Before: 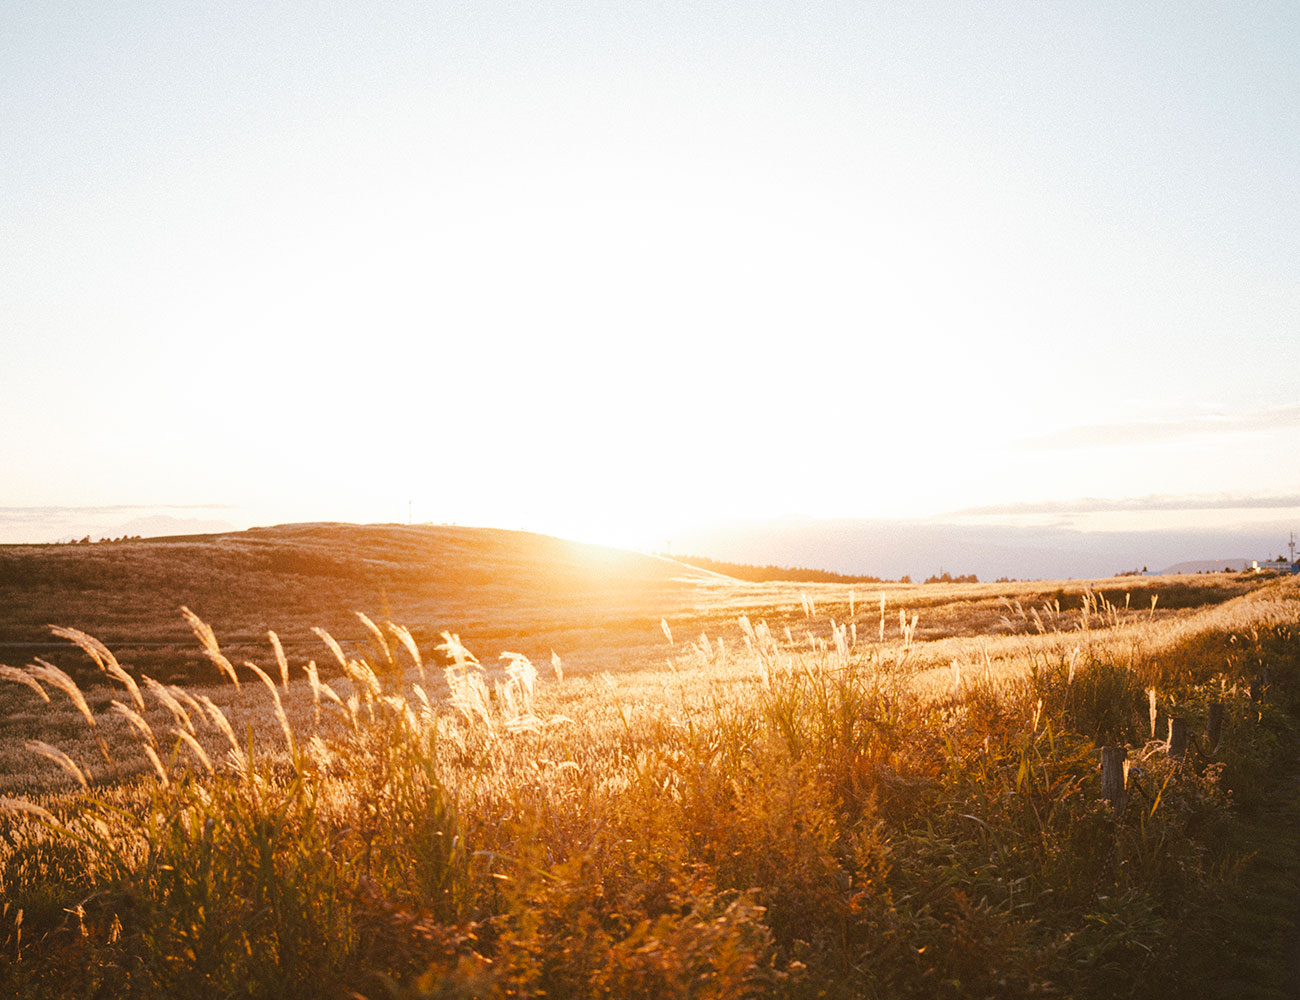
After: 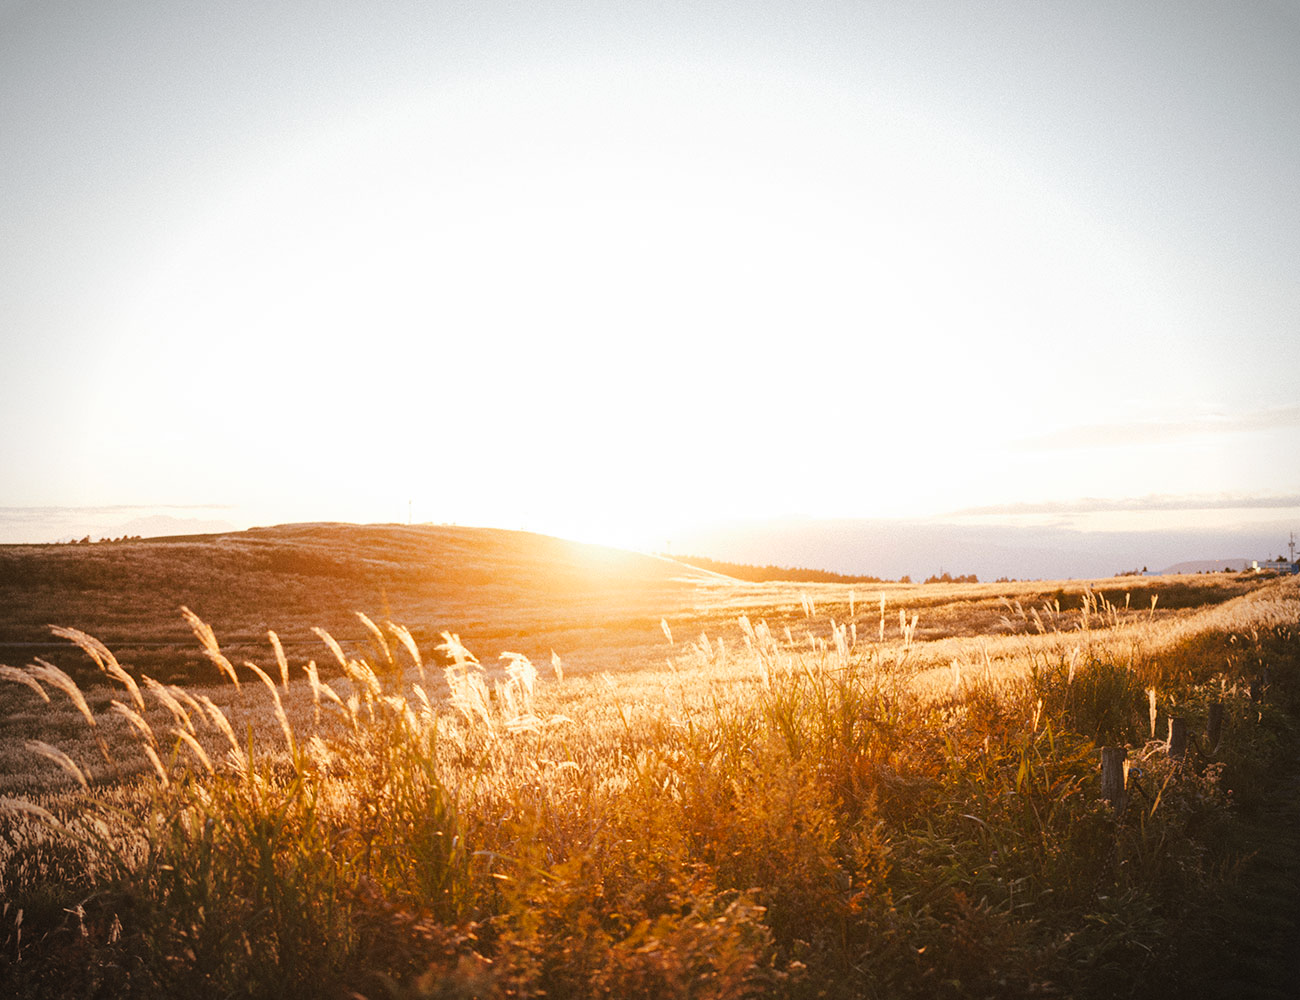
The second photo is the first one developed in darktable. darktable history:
contrast brightness saturation: contrast 0.076, saturation 0.023
exposure: compensate exposure bias true, compensate highlight preservation false
vignetting: fall-off start 86.85%, automatic ratio true, unbound false
